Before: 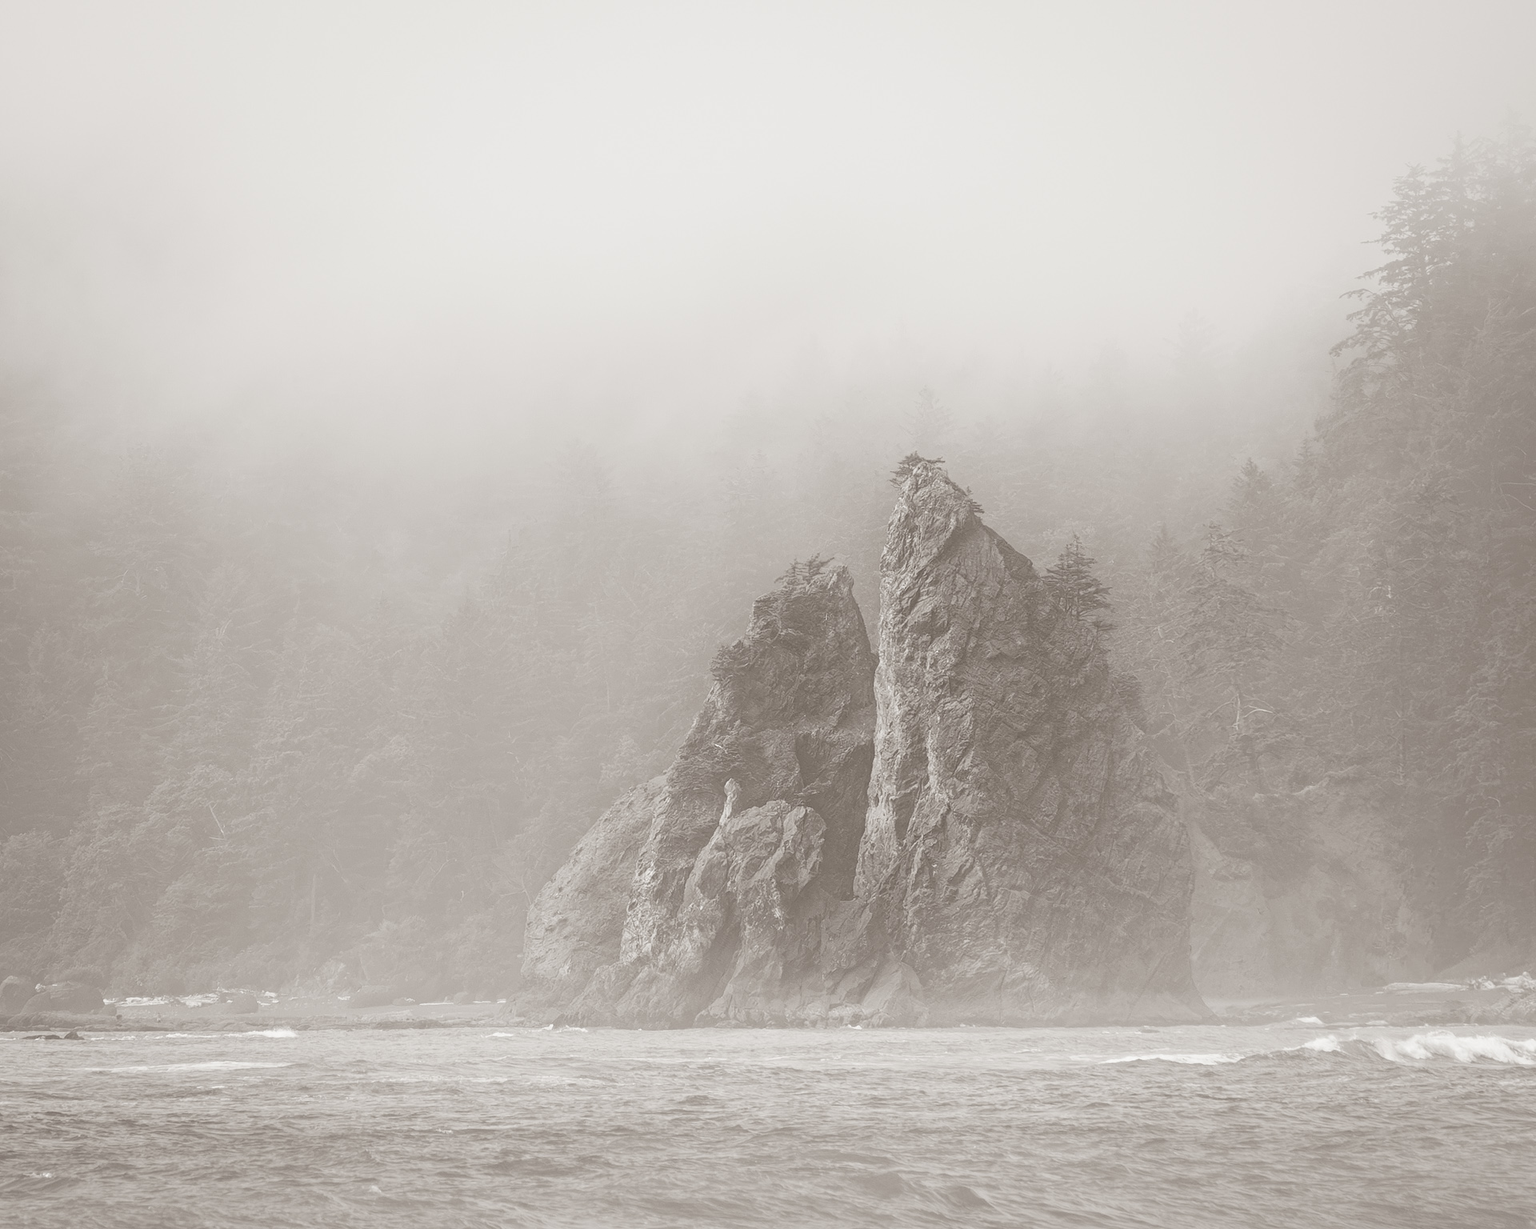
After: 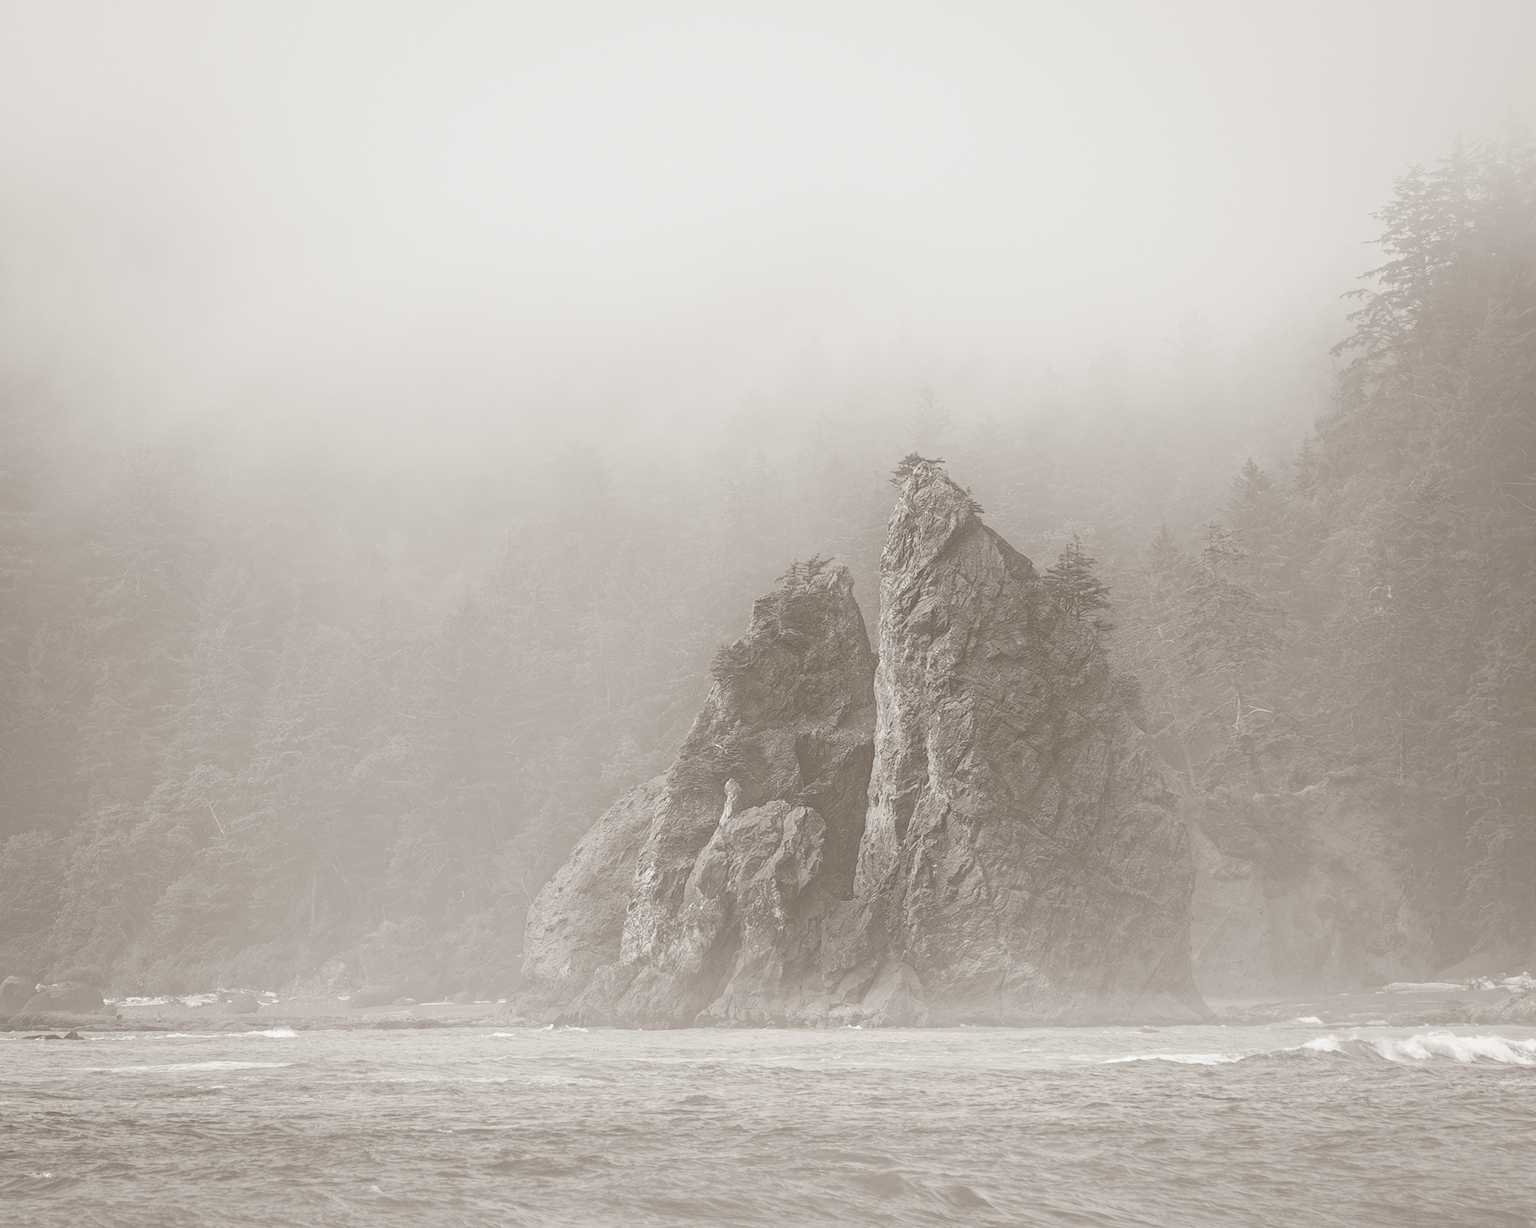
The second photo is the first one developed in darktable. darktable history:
velvia: strength 17%
